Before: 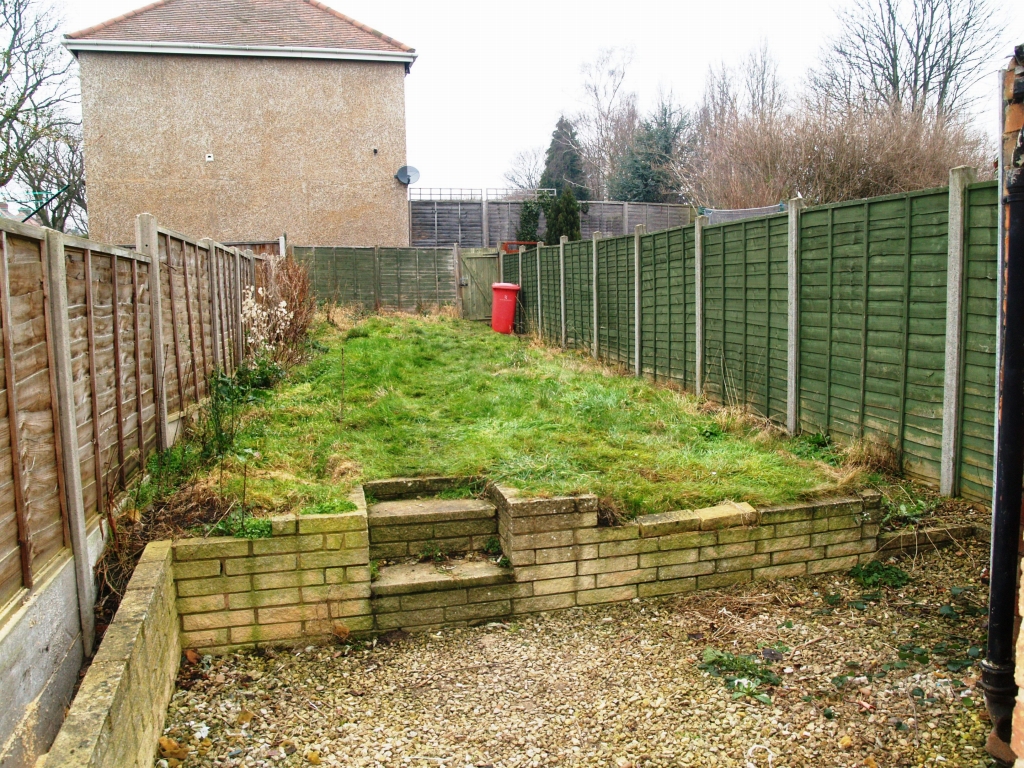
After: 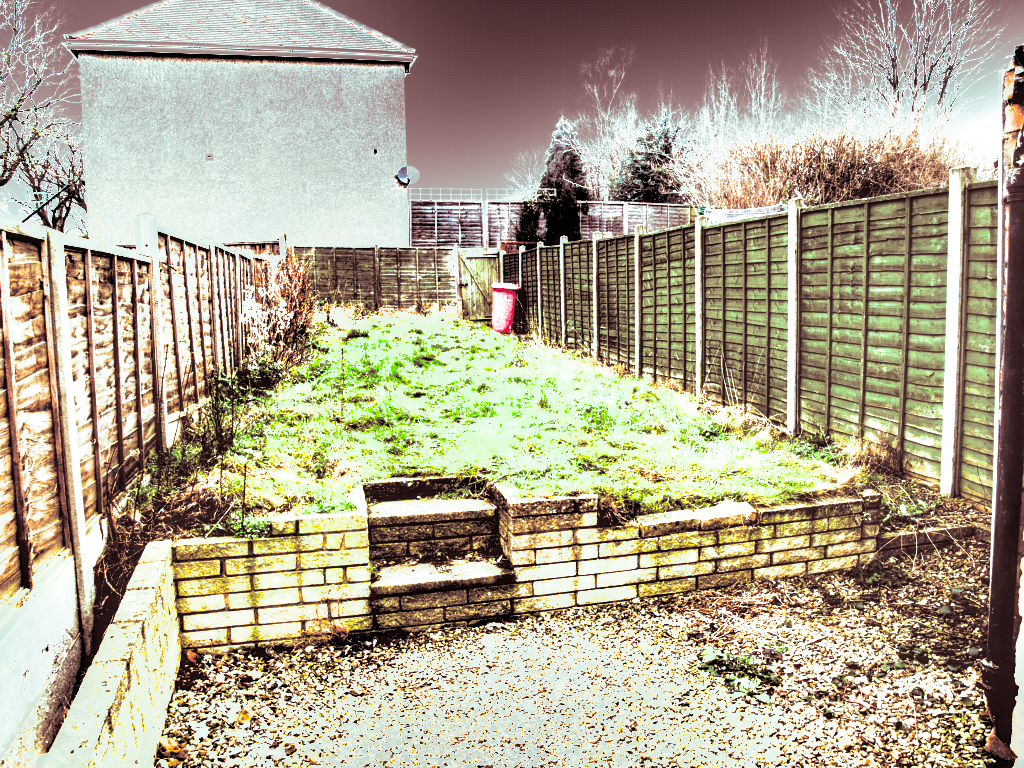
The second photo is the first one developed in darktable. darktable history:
color correction: highlights a* -2.68, highlights b* 2.57
split-toning: shadows › saturation 0.3, highlights › hue 180°, highlights › saturation 0.3, compress 0%
shadows and highlights: soften with gaussian
exposure: exposure 2 EV, compensate highlight preservation false
local contrast: on, module defaults
